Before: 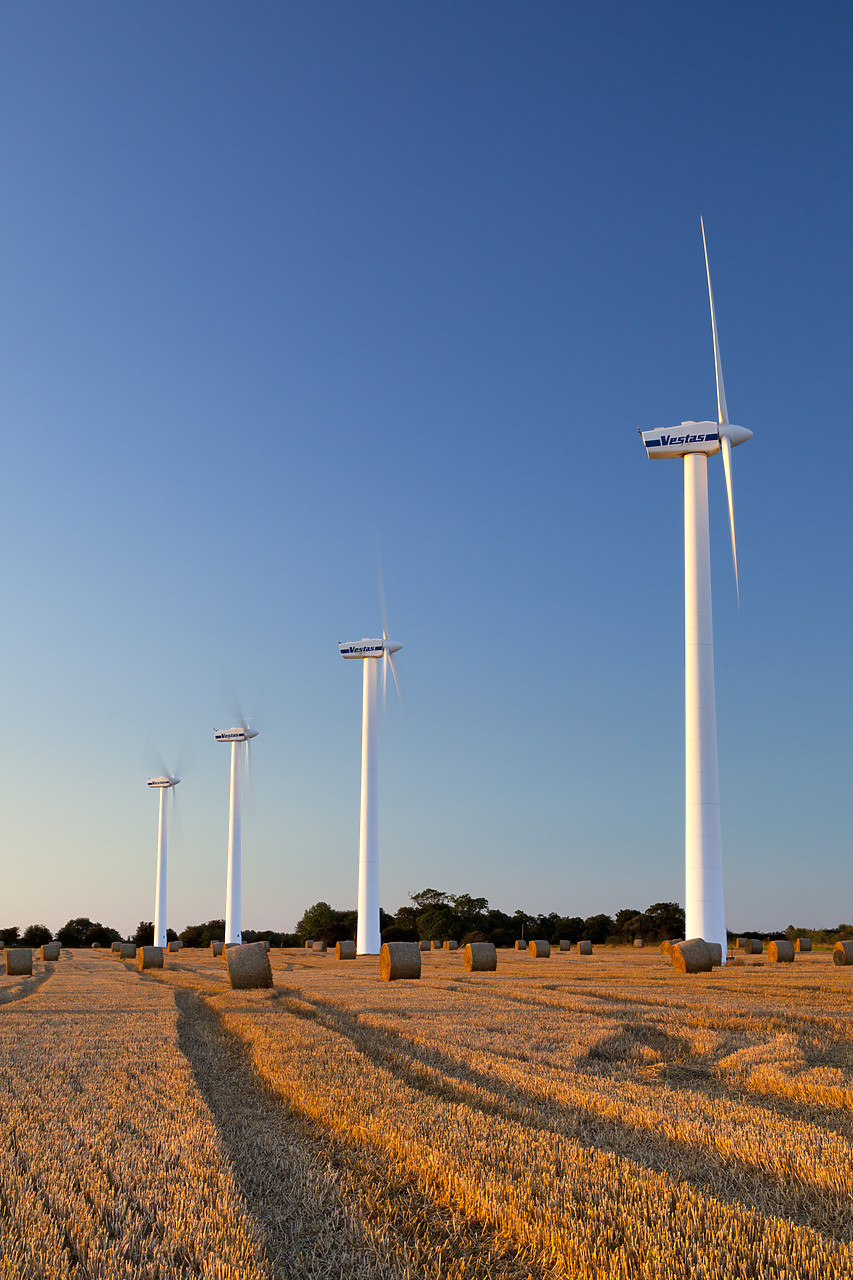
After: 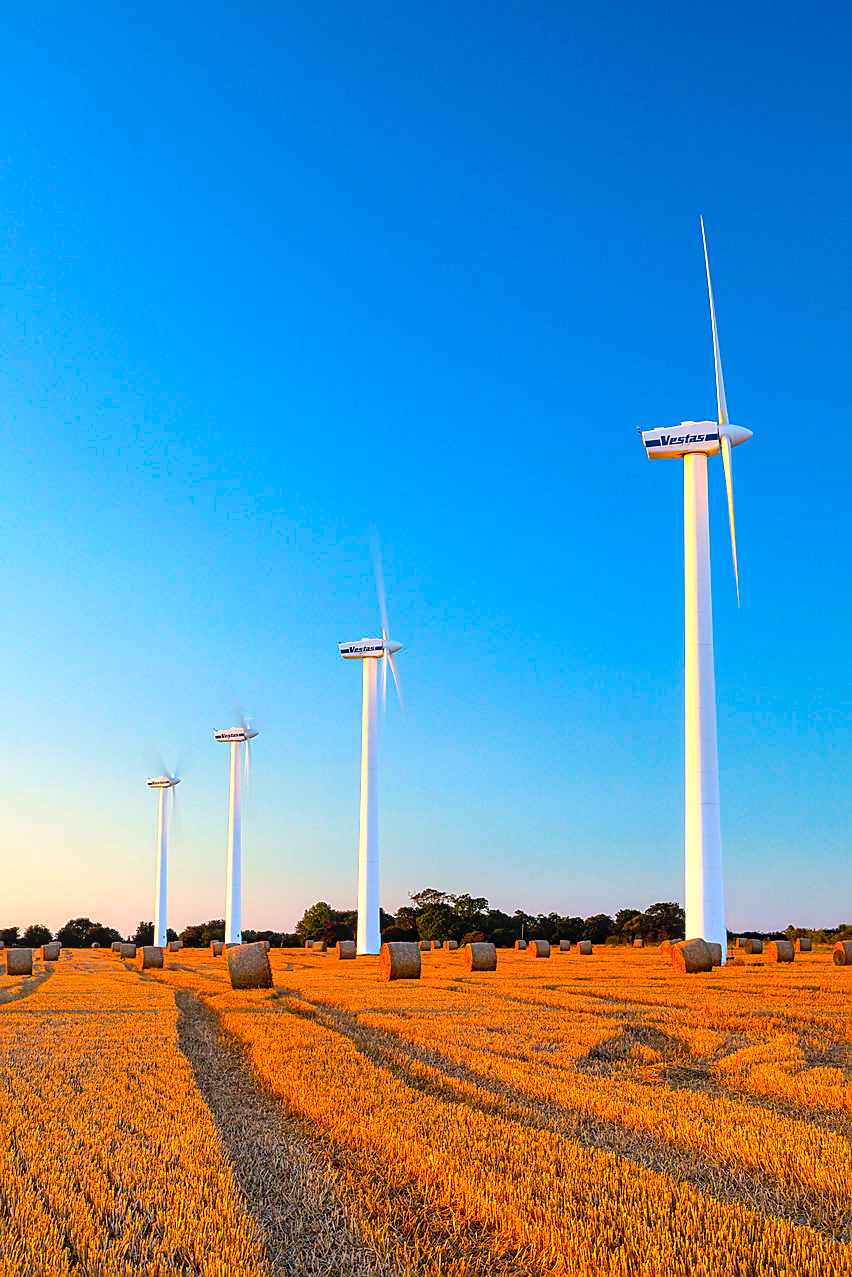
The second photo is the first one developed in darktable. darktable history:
color correction: highlights a* 3.35, highlights b* 1.87, saturation 1.19
contrast brightness saturation: contrast 0.053, brightness 0.057, saturation 0.009
crop: top 0.025%, bottom 0.143%
local contrast: on, module defaults
color balance rgb: linear chroma grading › shadows -3.183%, linear chroma grading › highlights -4.734%, perceptual saturation grading › global saturation 59.757%, perceptual saturation grading › highlights 19.962%, perceptual saturation grading › shadows -50.029%, contrast -9.401%
levels: levels [0, 0.43, 0.859]
sharpen: on, module defaults
